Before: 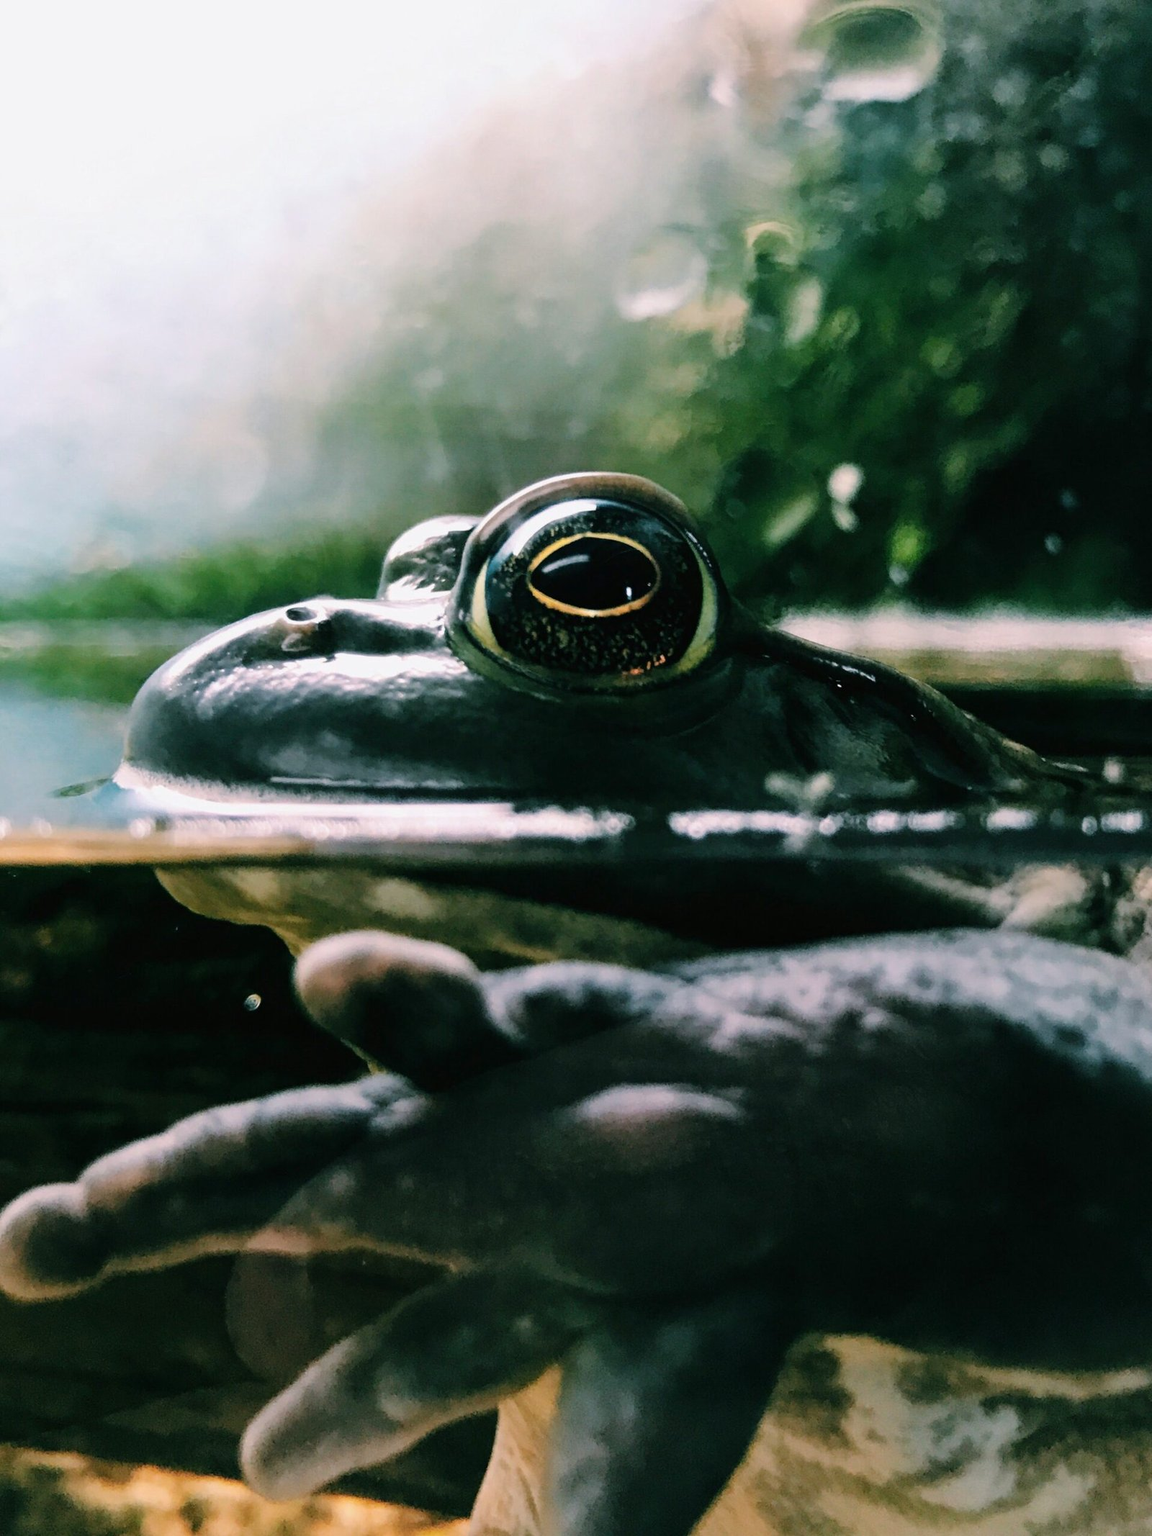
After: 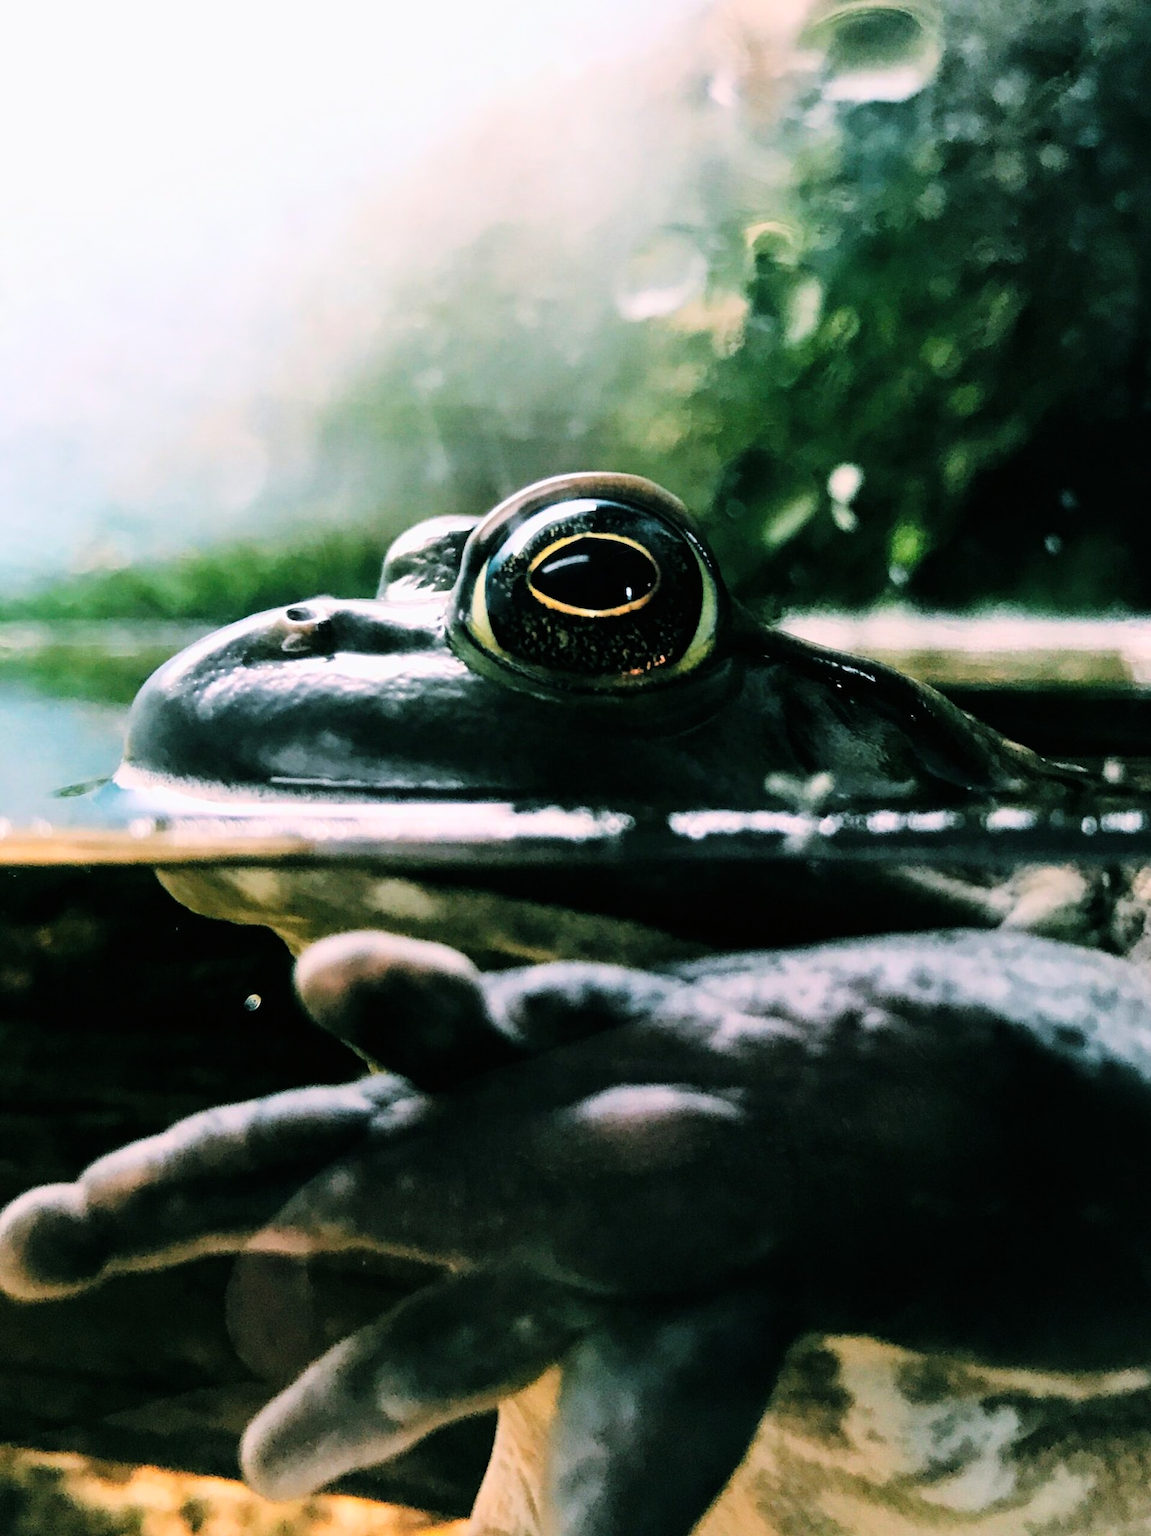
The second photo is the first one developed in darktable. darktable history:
tone curve: curves: ch0 [(0, 0) (0.004, 0.001) (0.02, 0.008) (0.218, 0.218) (0.664, 0.774) (0.832, 0.914) (1, 1)], color space Lab, linked channels, preserve colors none
